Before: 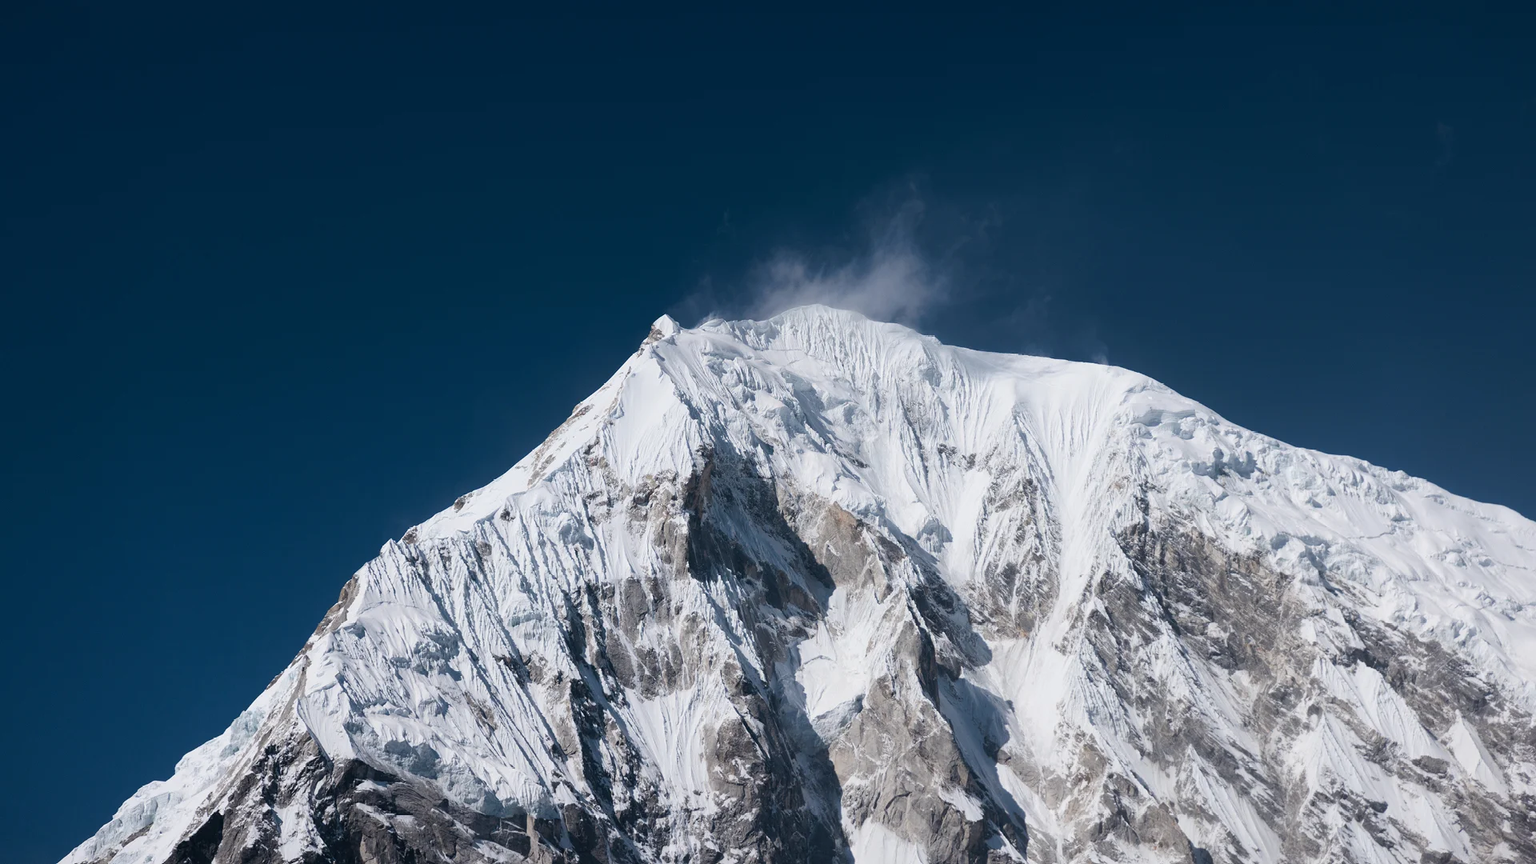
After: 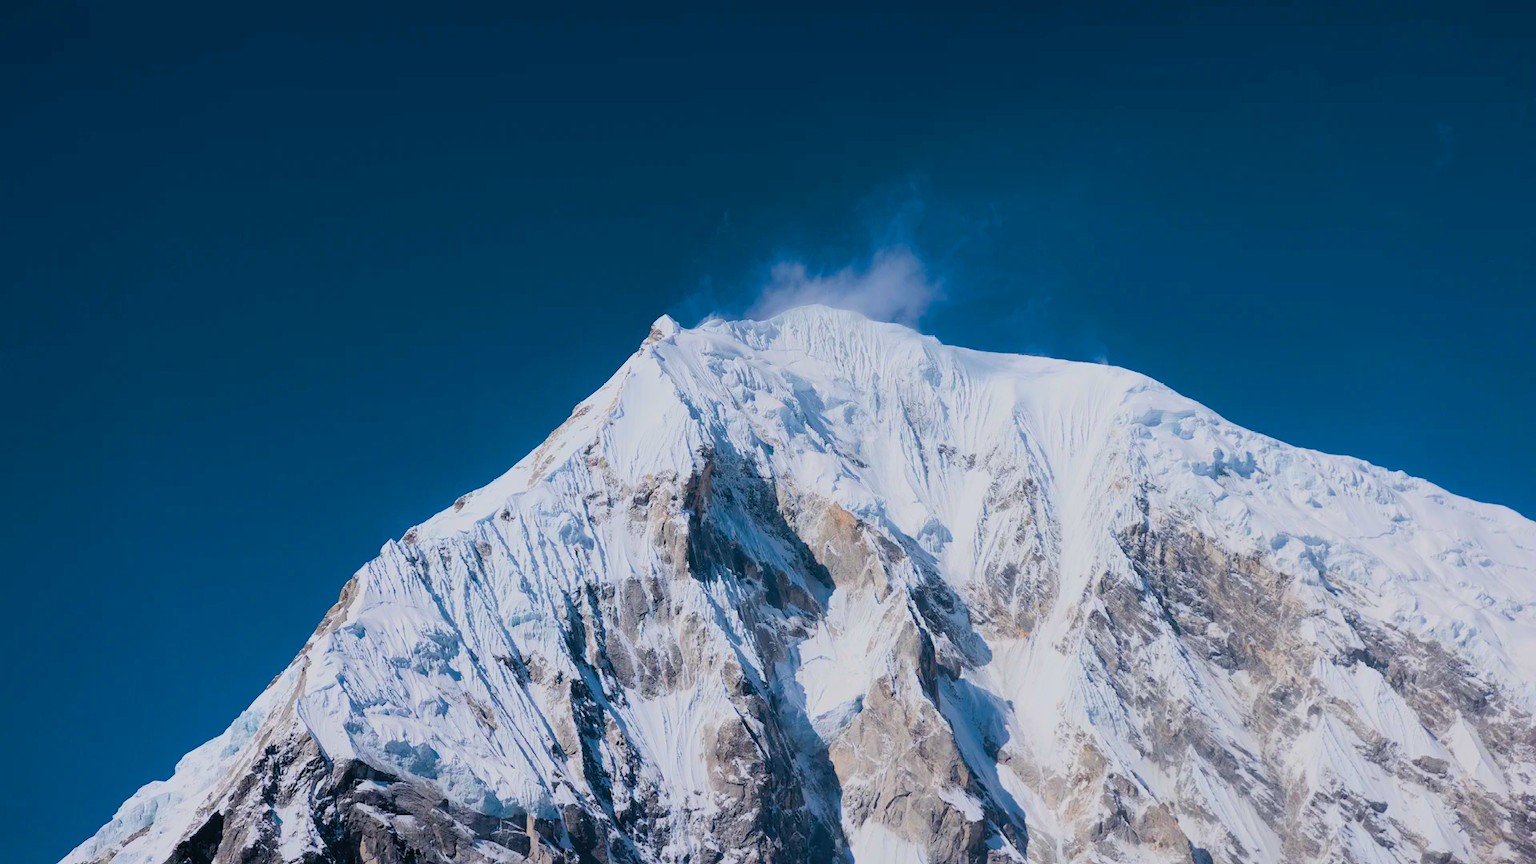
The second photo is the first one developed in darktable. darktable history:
filmic rgb: black relative exposure -7.65 EV, white relative exposure 4.56 EV, hardness 3.61, color science v6 (2022)
color balance rgb: linear chroma grading › global chroma 14.388%, perceptual saturation grading › global saturation 42.193%, global vibrance 20%
contrast brightness saturation: brightness 0.093, saturation 0.192
